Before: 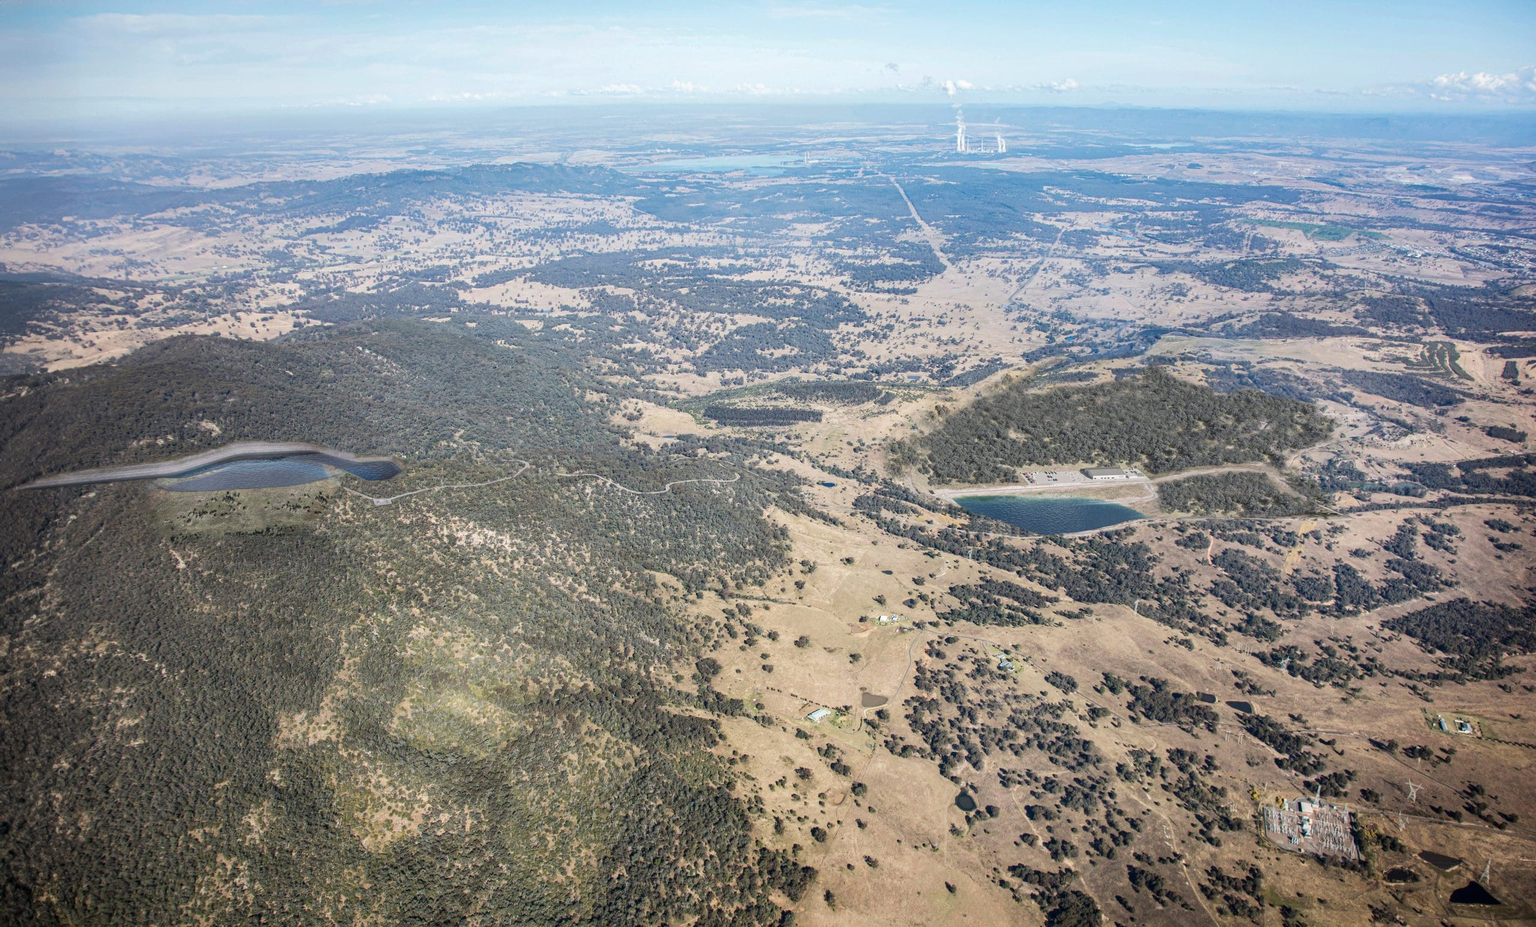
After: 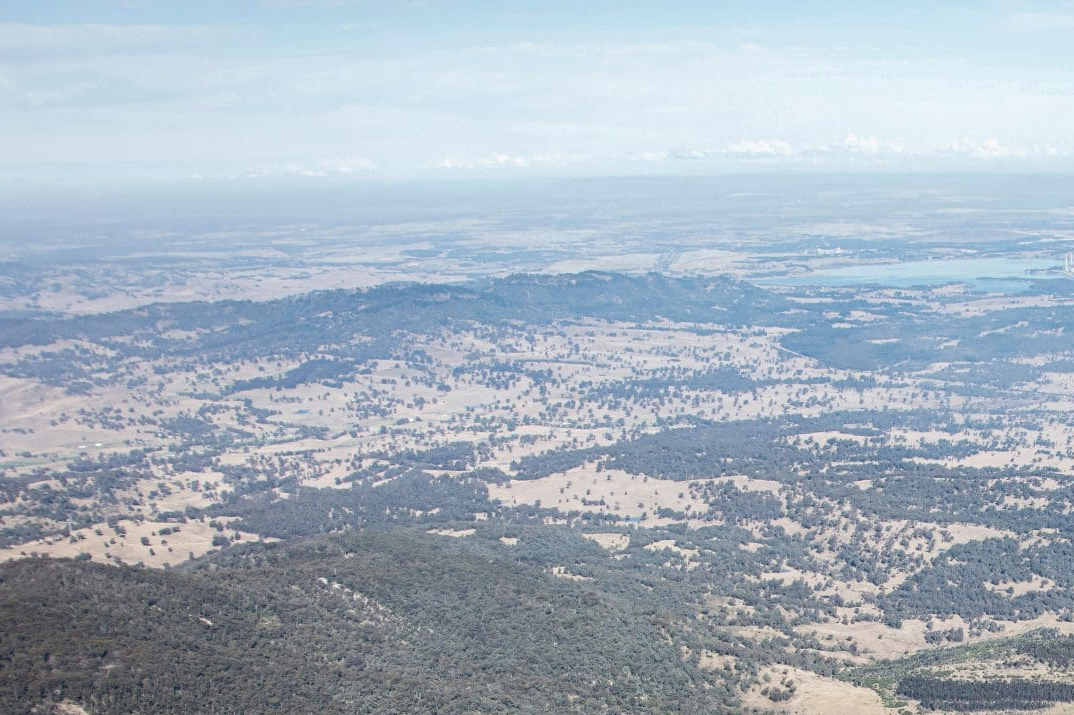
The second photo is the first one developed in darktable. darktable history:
crop and rotate: left 10.817%, top 0.062%, right 47.194%, bottom 53.626%
color contrast: green-magenta contrast 0.84, blue-yellow contrast 0.86
